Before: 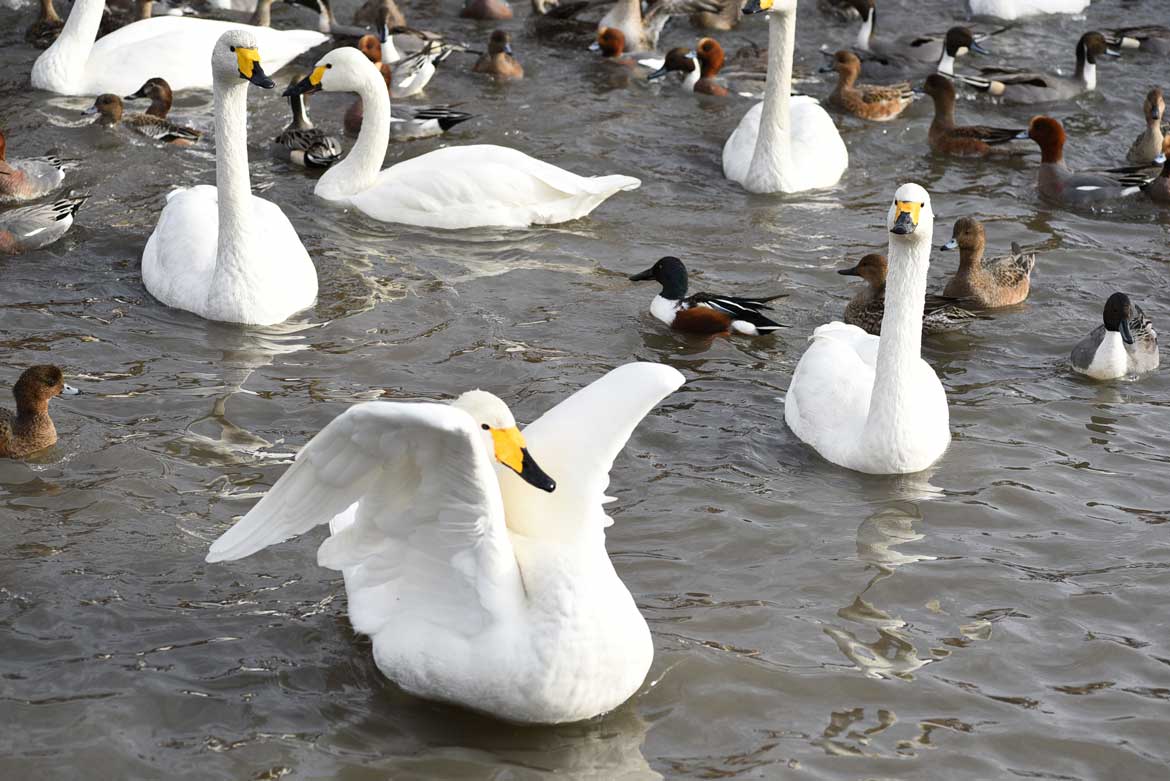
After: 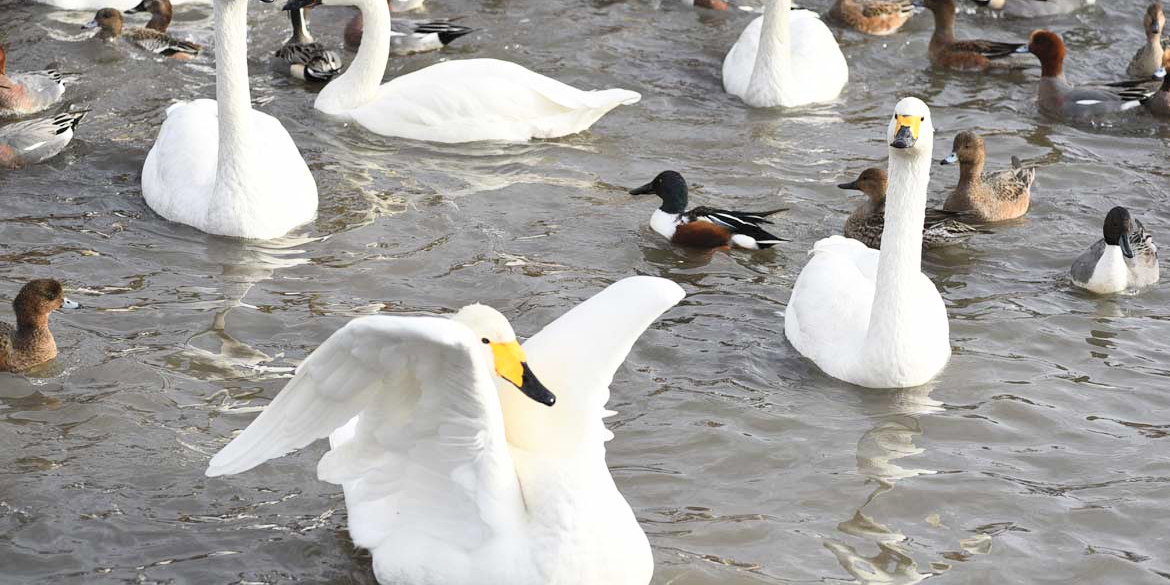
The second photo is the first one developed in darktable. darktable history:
crop: top 11.038%, bottom 13.962%
contrast brightness saturation: contrast 0.14, brightness 0.21
